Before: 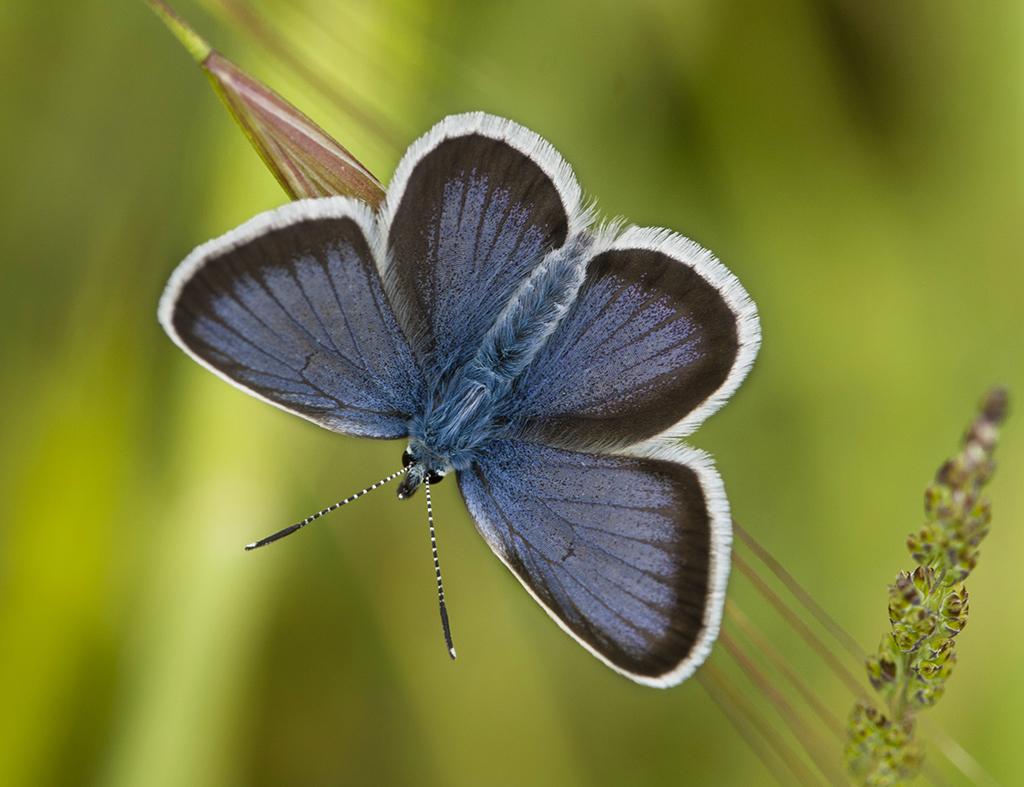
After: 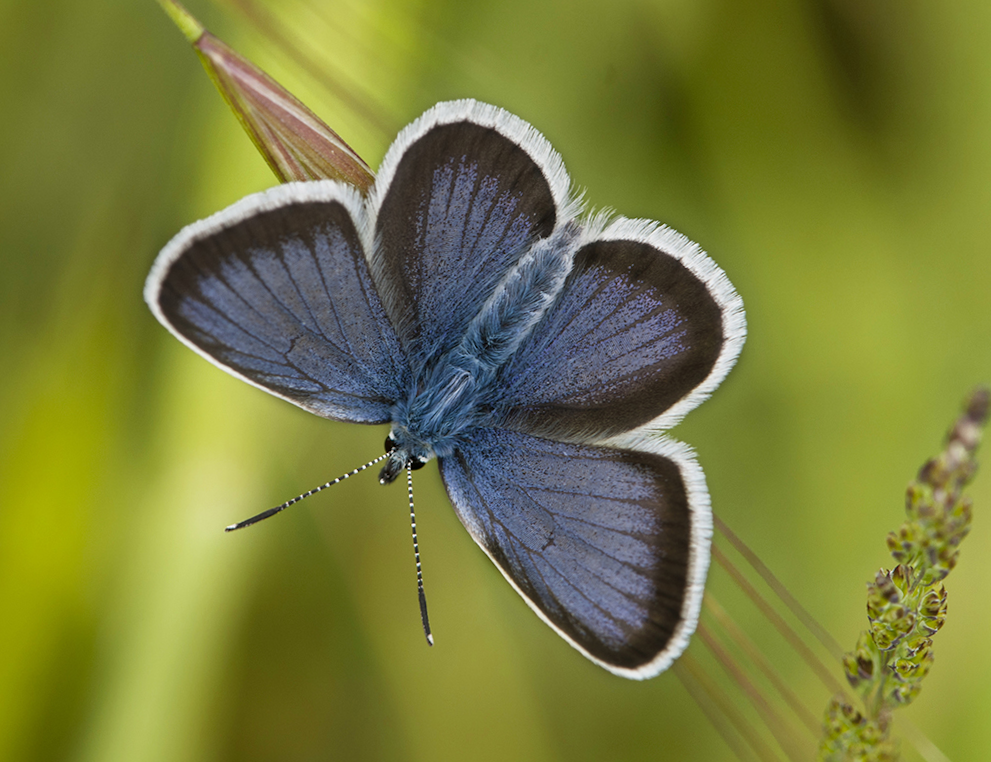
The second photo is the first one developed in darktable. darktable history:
crop and rotate: angle -1.44°
